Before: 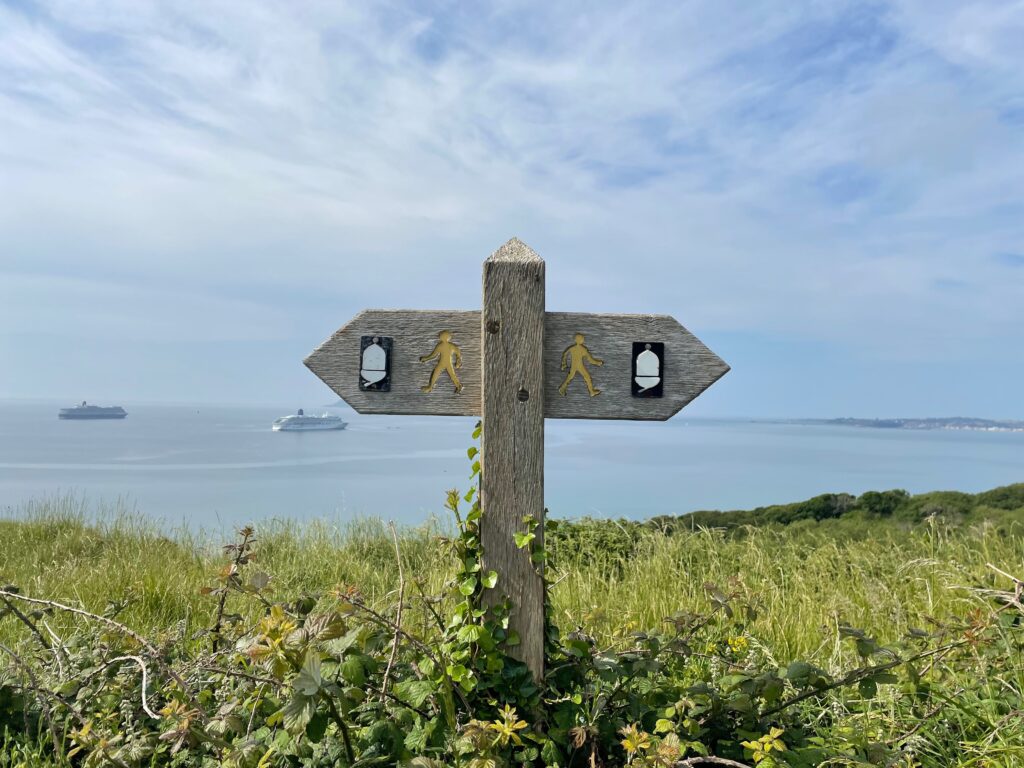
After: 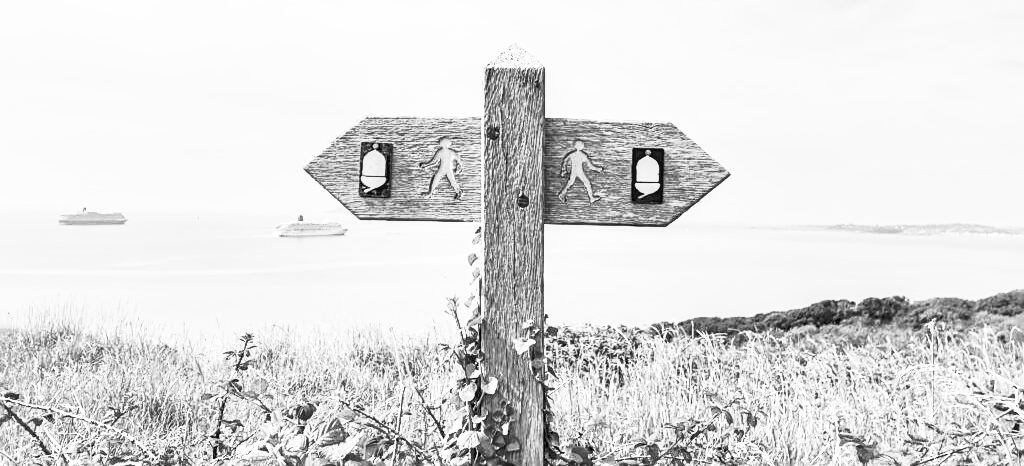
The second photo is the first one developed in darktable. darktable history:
base curve: curves: ch0 [(0, 0) (0.028, 0.03) (0.121, 0.232) (0.46, 0.748) (0.859, 0.968) (1, 1)], preserve colors none
sharpen: on, module defaults
crop and rotate: top 25.357%, bottom 13.942%
local contrast: on, module defaults
shadows and highlights: on, module defaults
contrast brightness saturation: contrast 0.53, brightness 0.47, saturation -1
